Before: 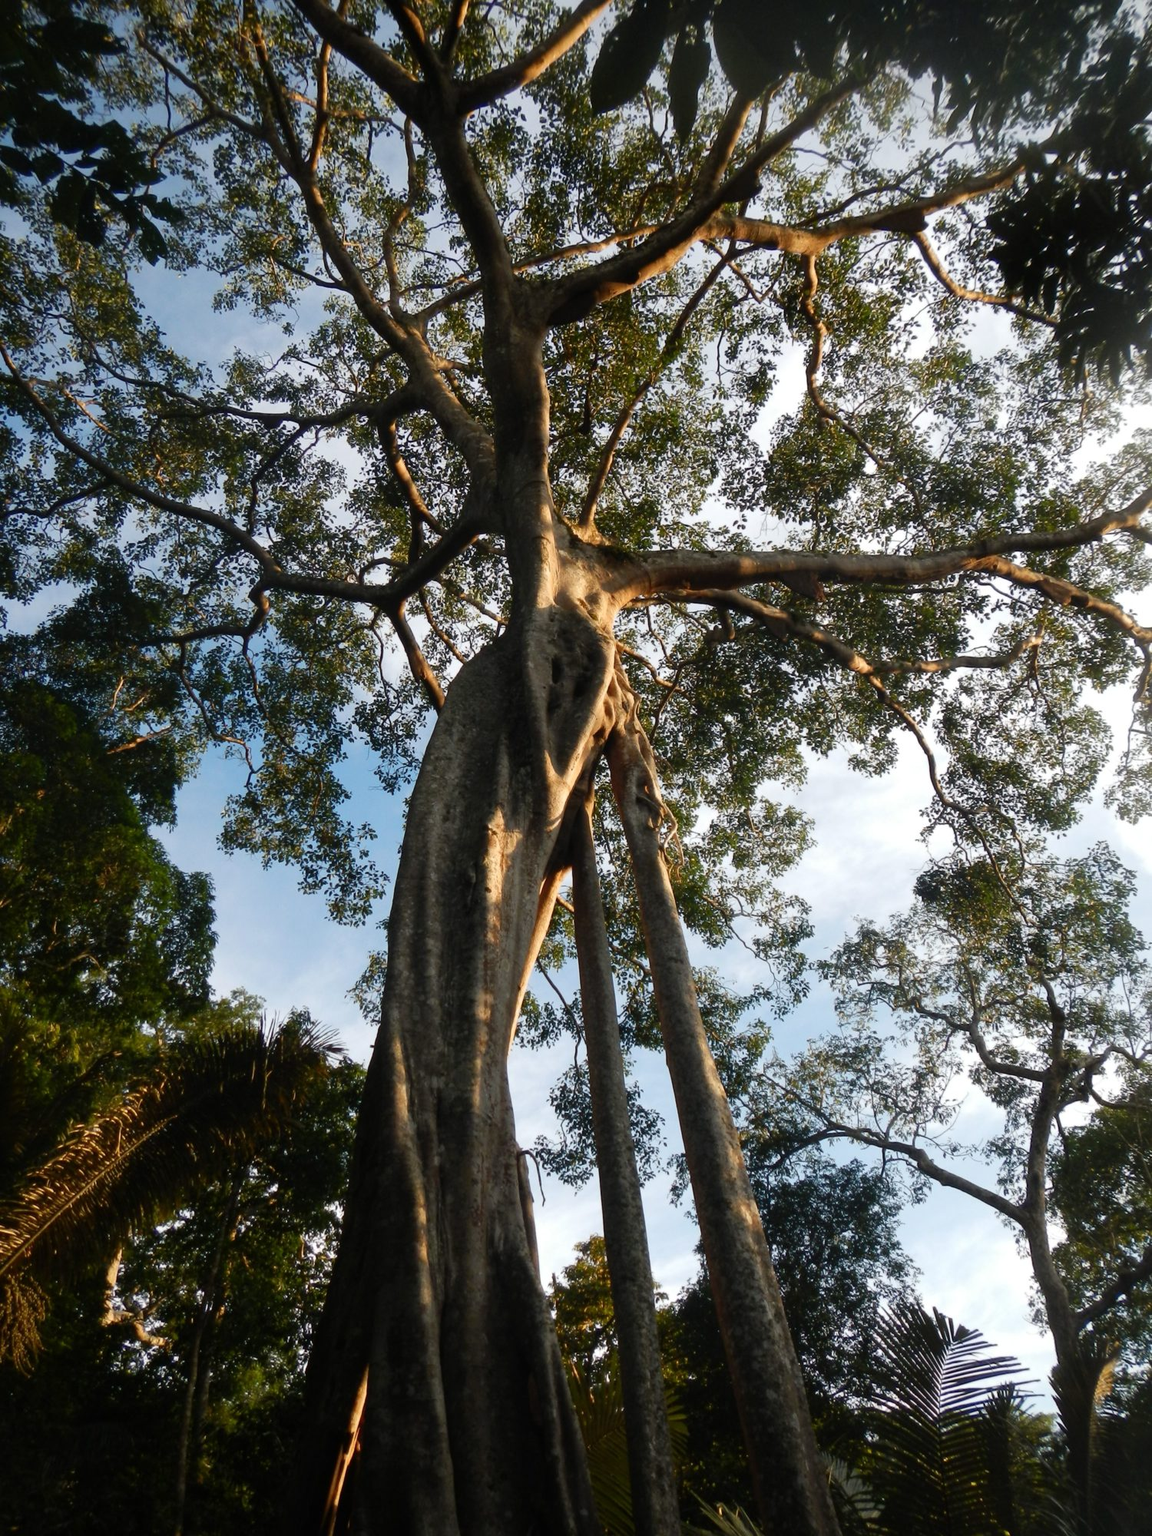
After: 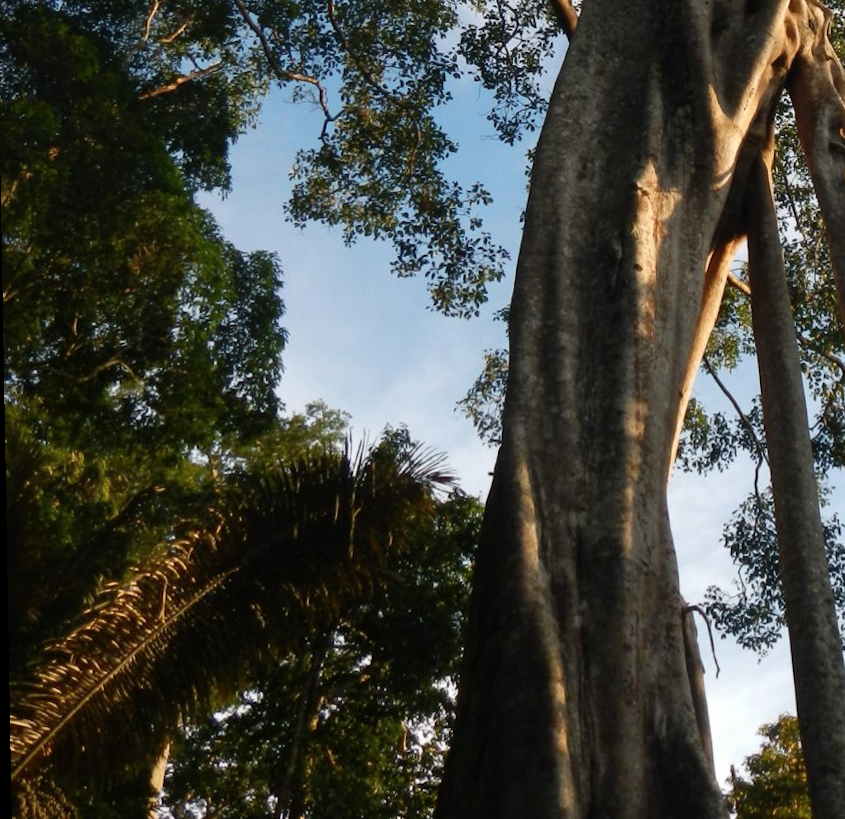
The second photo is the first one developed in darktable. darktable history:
contrast brightness saturation: saturation -0.05
rotate and perspective: rotation -1°, crop left 0.011, crop right 0.989, crop top 0.025, crop bottom 0.975
shadows and highlights: shadows 5, soften with gaussian
crop: top 44.483%, right 43.593%, bottom 12.892%
